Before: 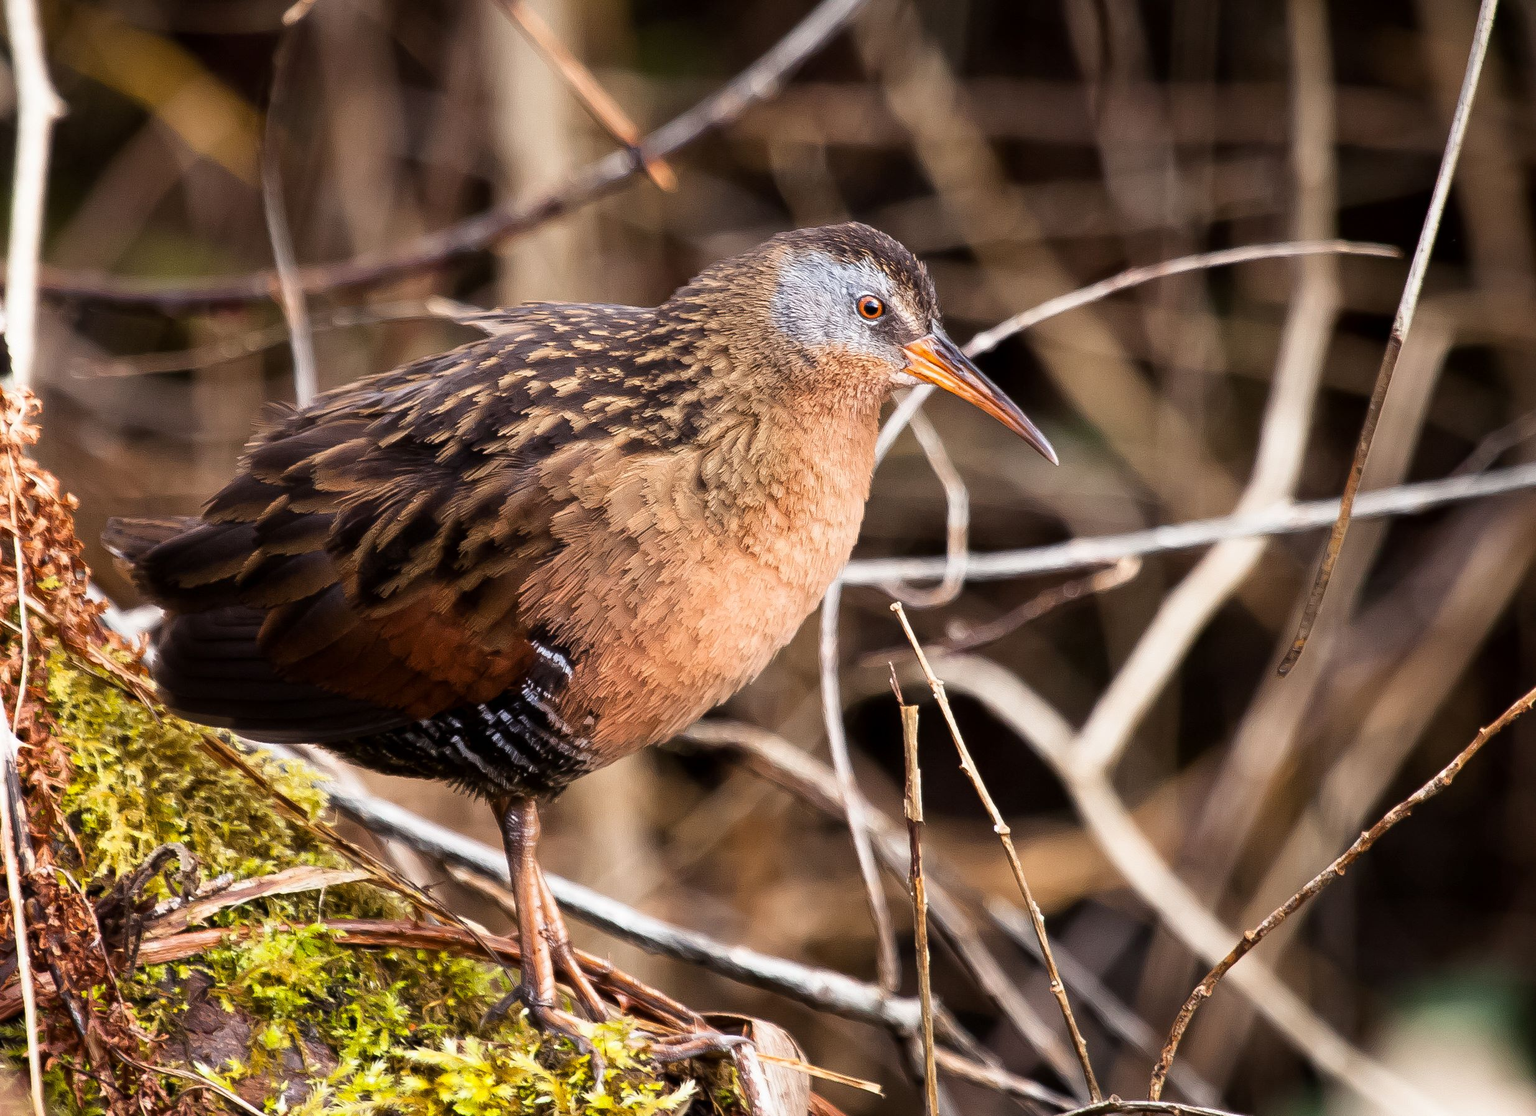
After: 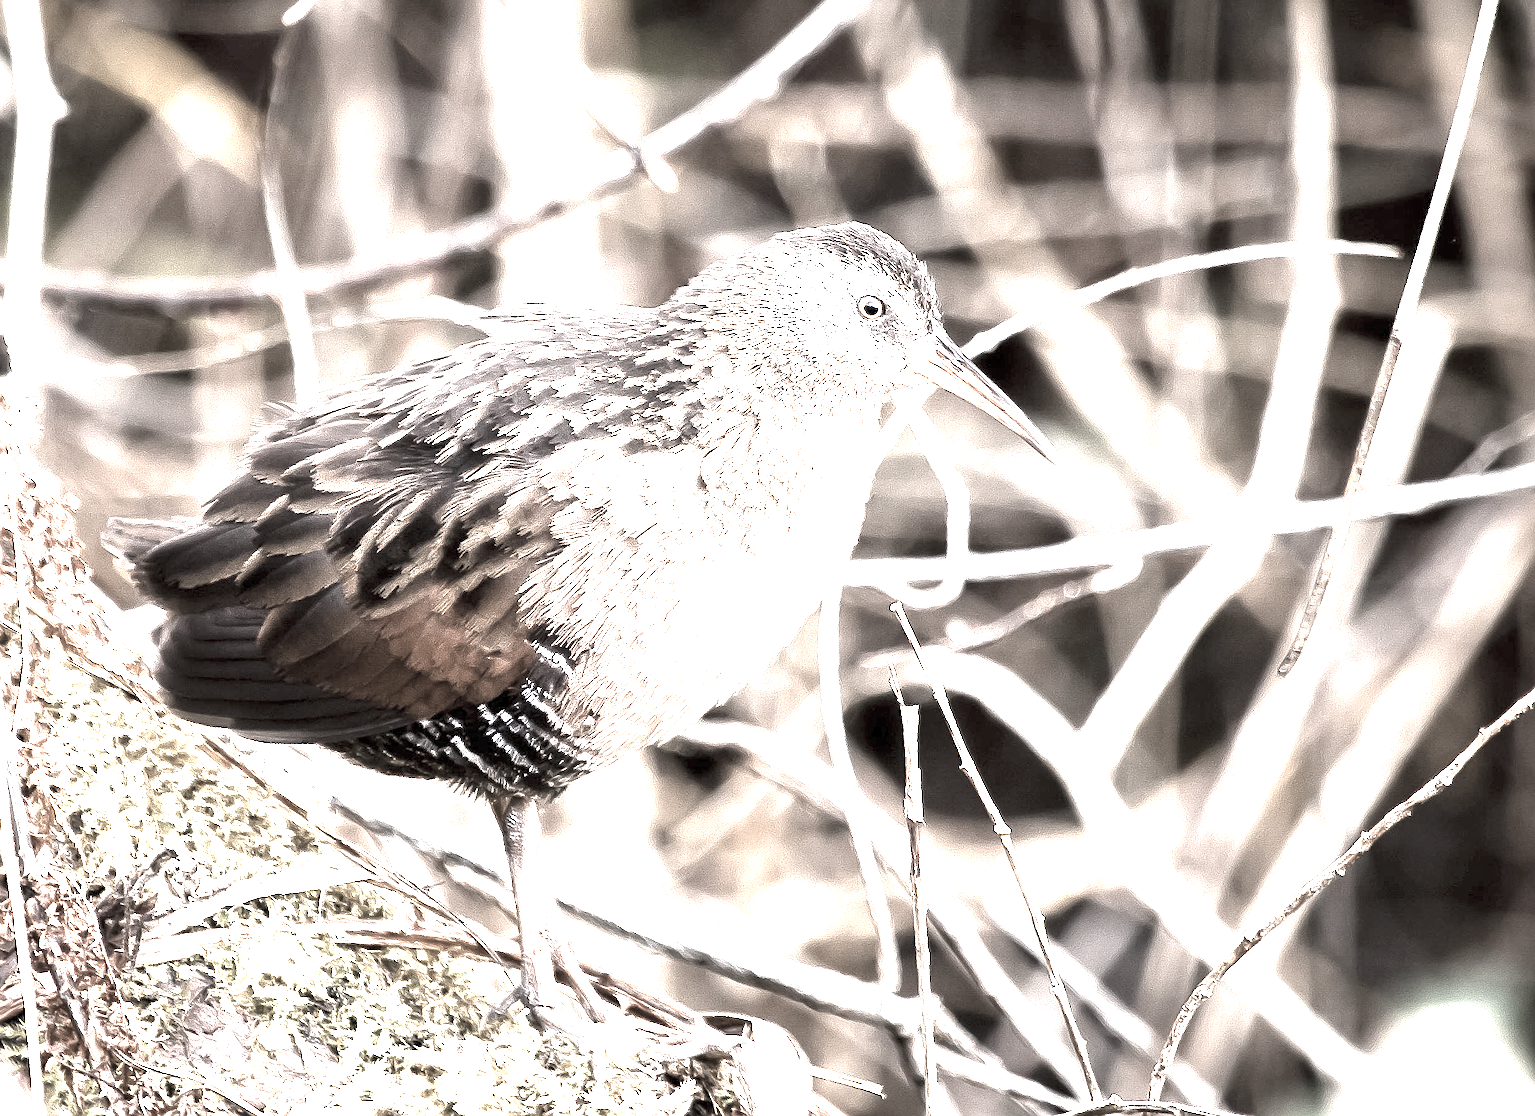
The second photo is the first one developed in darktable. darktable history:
exposure: exposure 2.982 EV, compensate highlight preservation false
color correction: highlights b* -0.045, saturation 0.229
tone equalizer: -7 EV 0.13 EV, edges refinement/feathering 500, mask exposure compensation -1.57 EV, preserve details no
sharpen: on, module defaults
